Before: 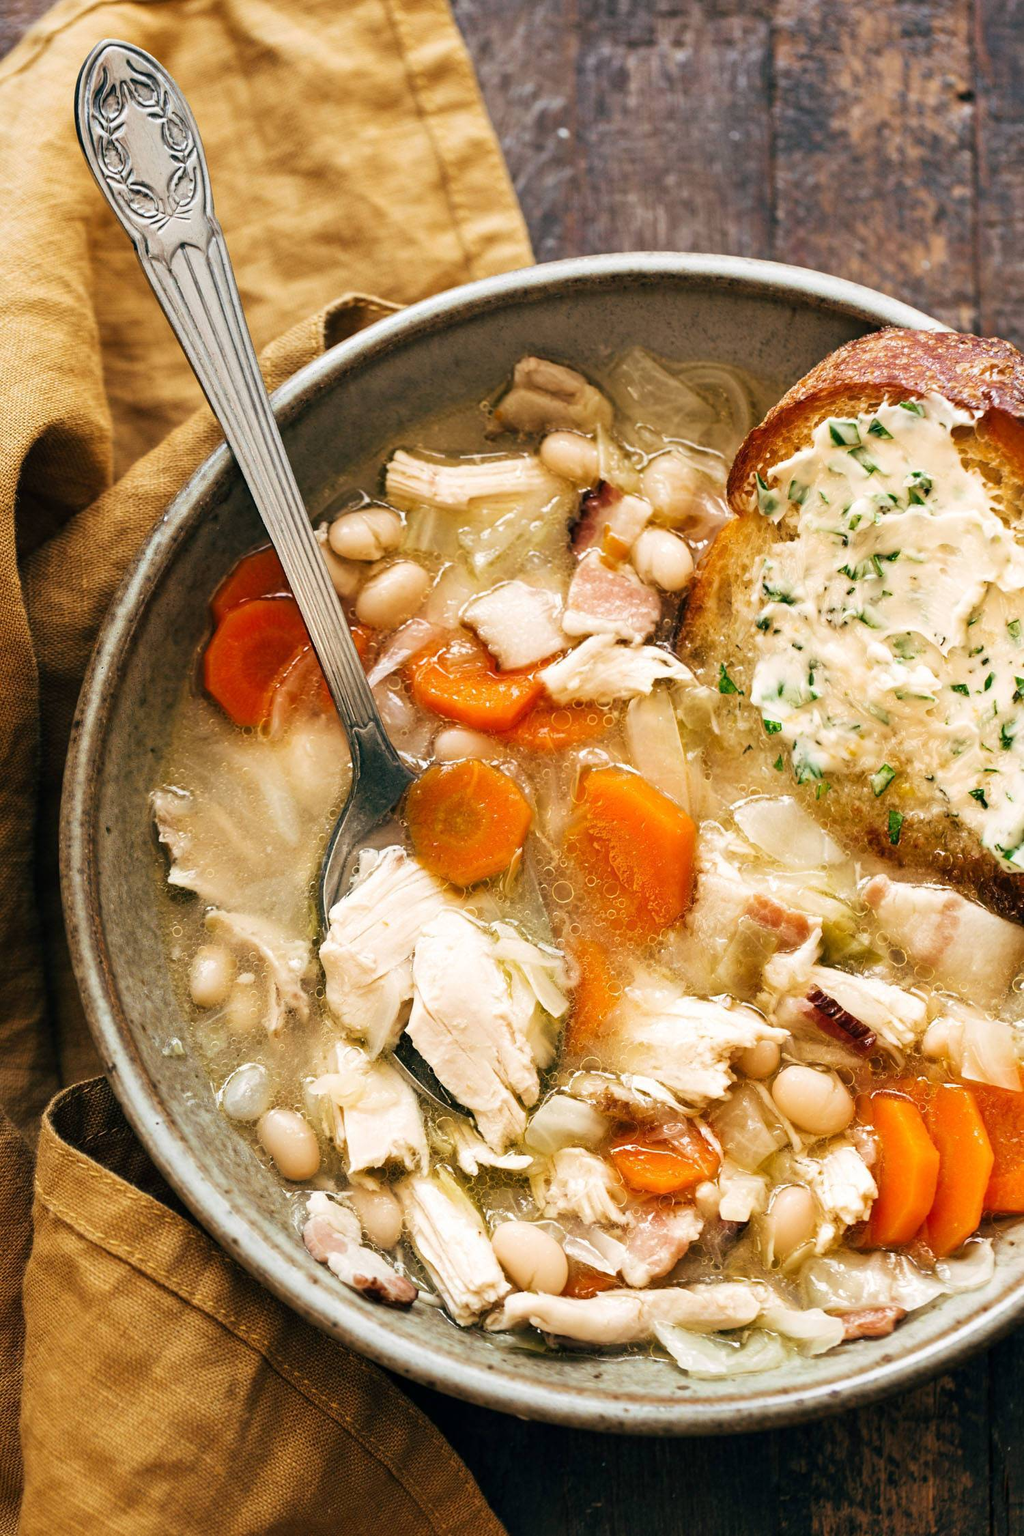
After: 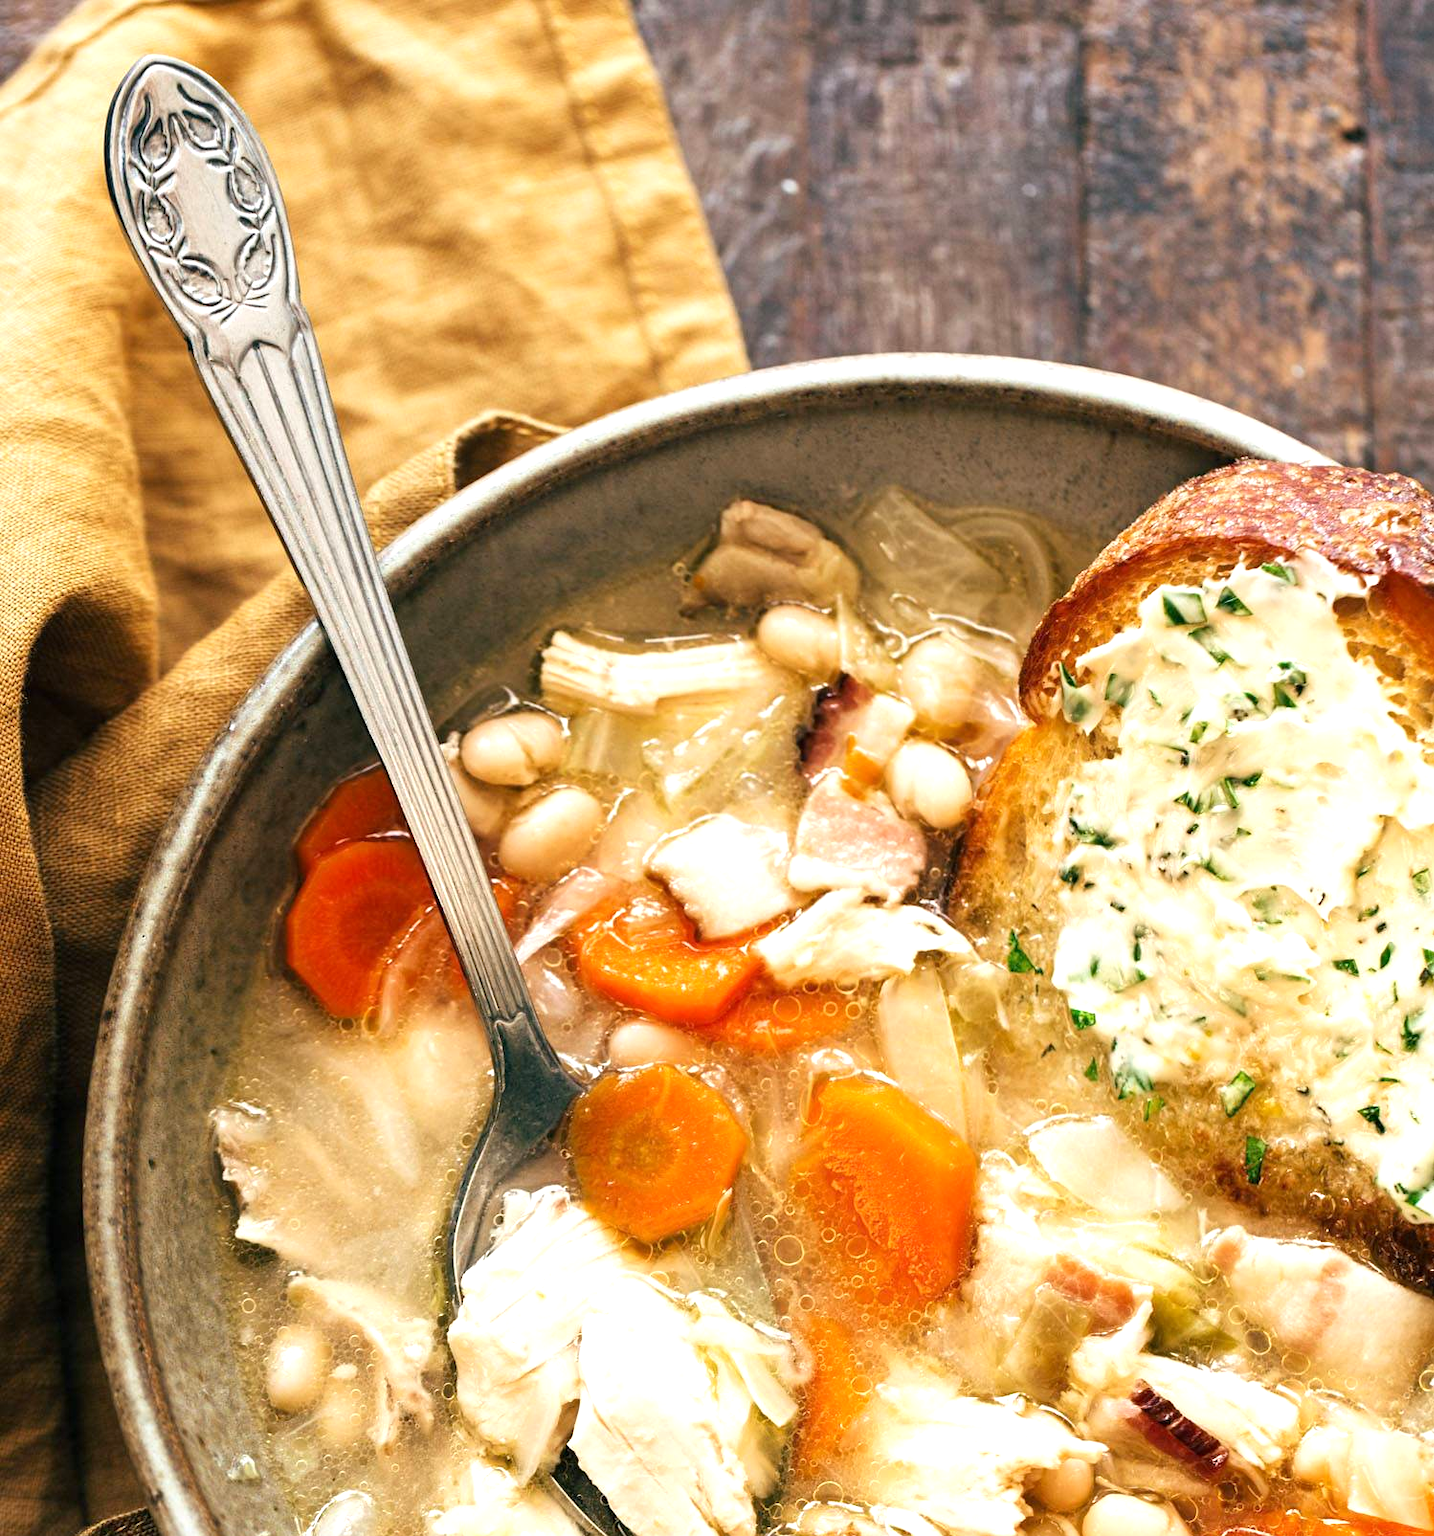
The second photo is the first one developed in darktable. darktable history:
exposure: black level correction 0.001, exposure 0.499 EV, compensate highlight preservation false
crop: right 0%, bottom 28.65%
